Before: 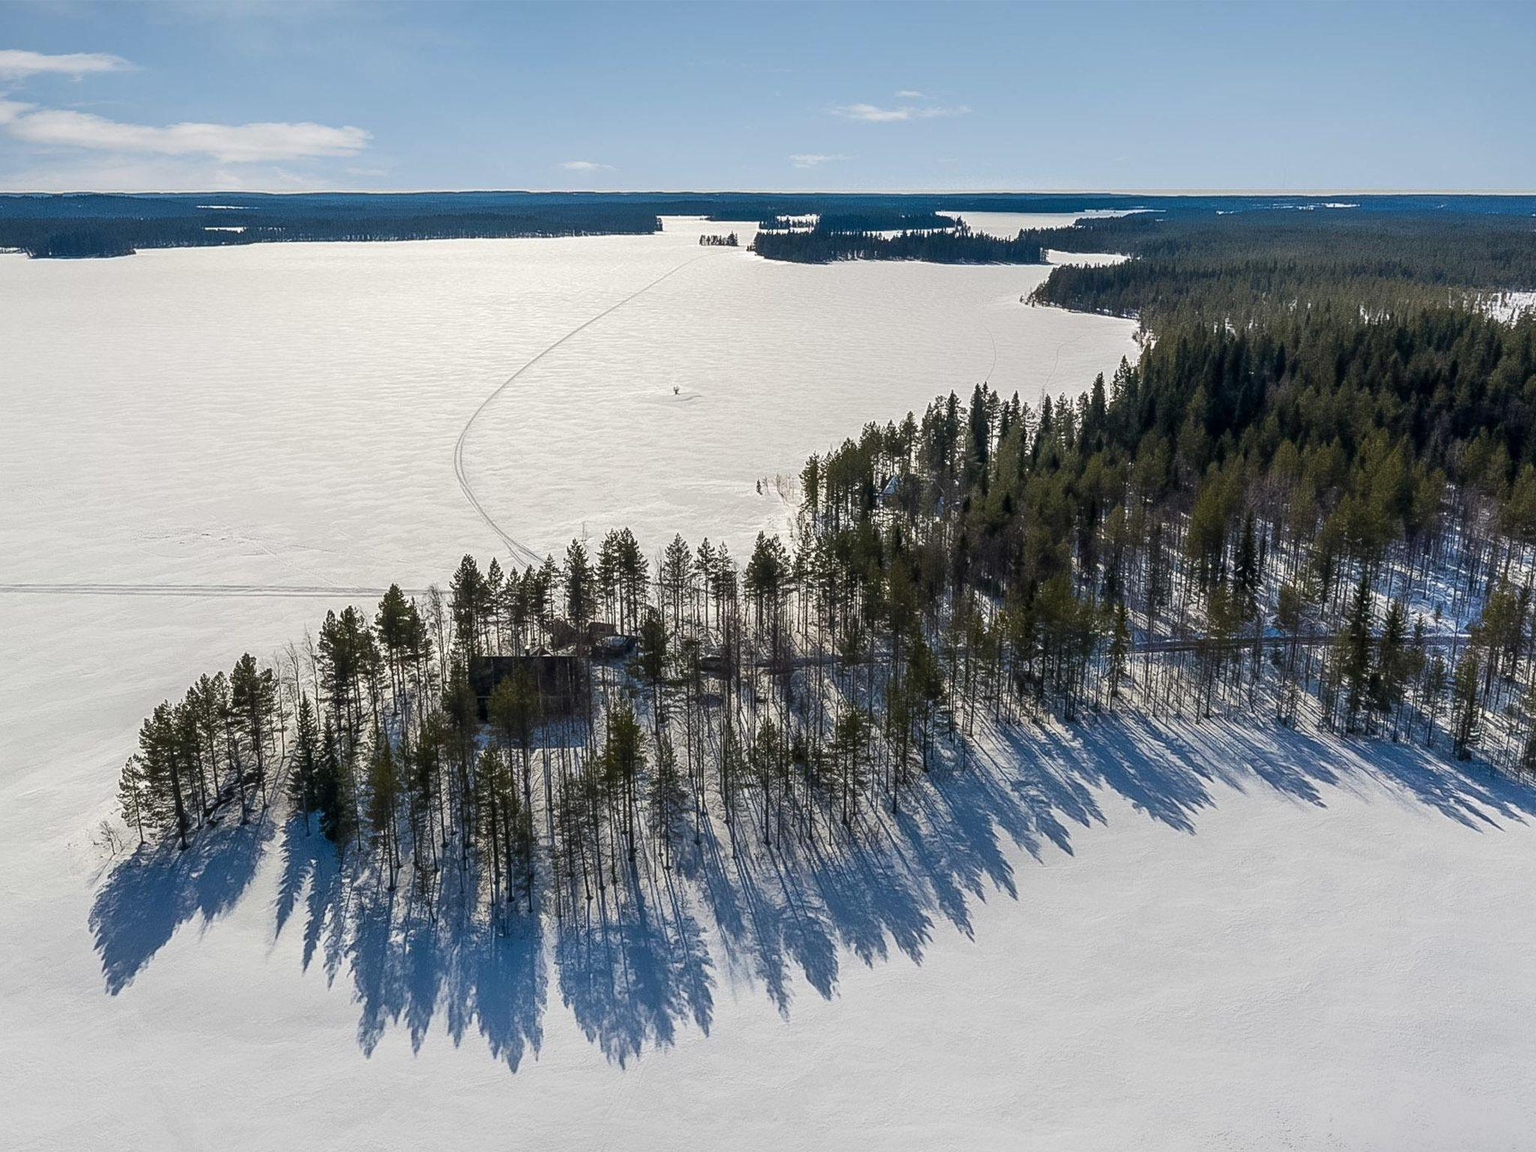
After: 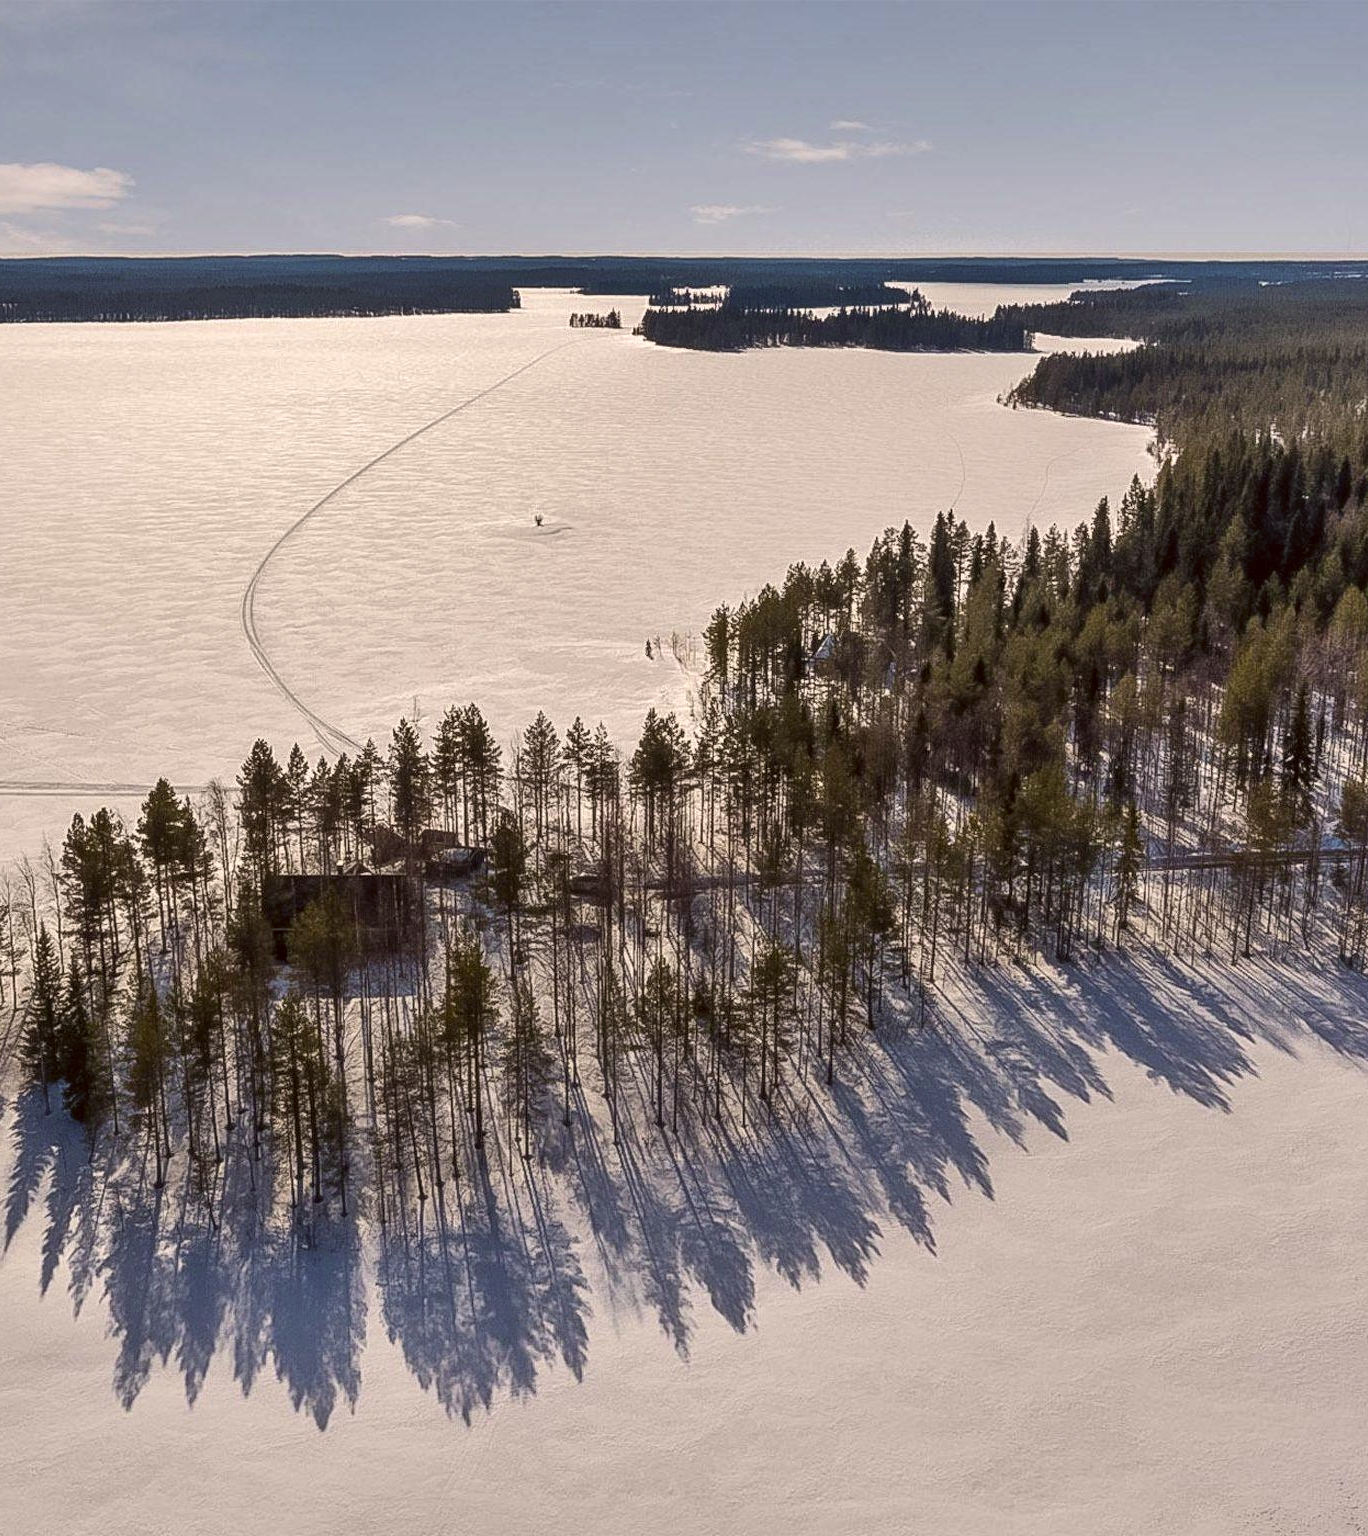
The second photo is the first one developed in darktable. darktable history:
crop and rotate: left 17.732%, right 15.458%
color correction: highlights a* 6.31, highlights b* 7.98, shadows a* 6.71, shadows b* 7.2, saturation 0.893
shadows and highlights: shadows 52.55, soften with gaussian
